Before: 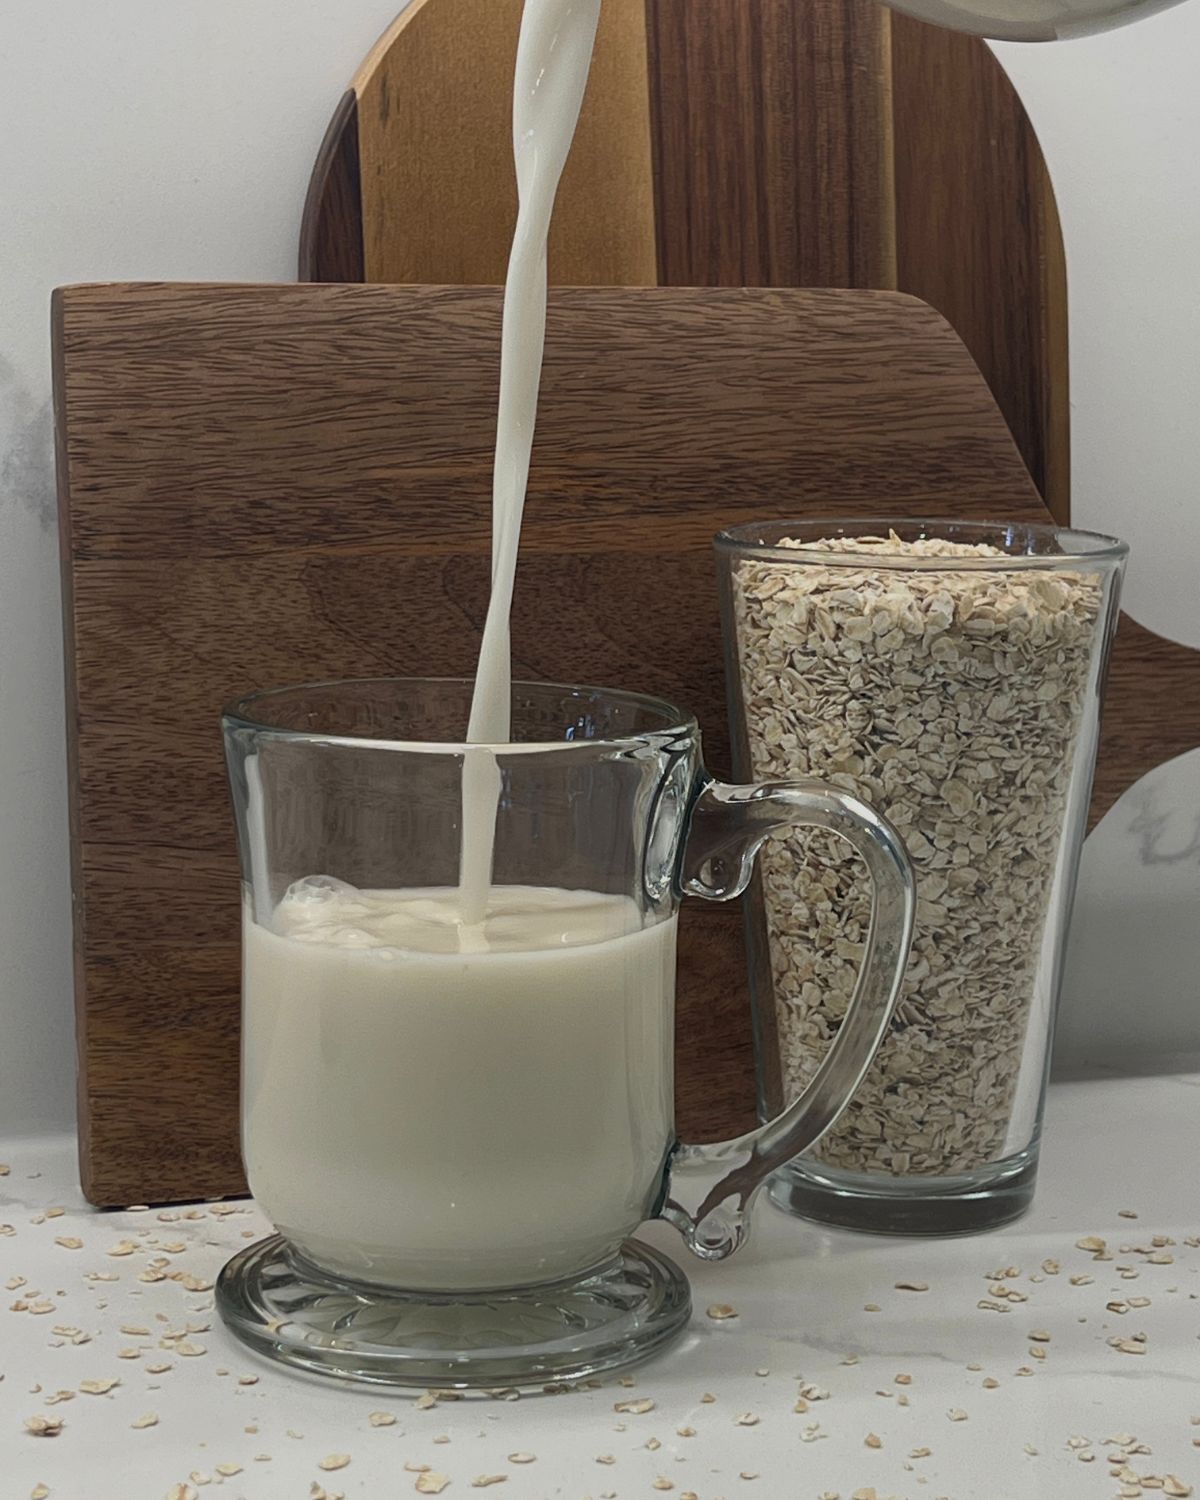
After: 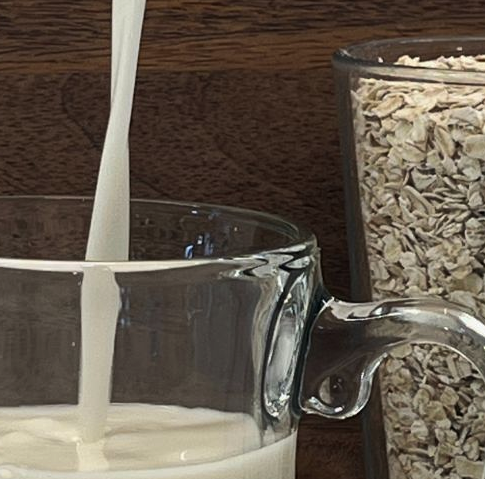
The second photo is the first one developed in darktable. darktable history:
crop: left 31.751%, top 32.172%, right 27.8%, bottom 35.83%
tone equalizer: -8 EV -0.417 EV, -7 EV -0.389 EV, -6 EV -0.333 EV, -5 EV -0.222 EV, -3 EV 0.222 EV, -2 EV 0.333 EV, -1 EV 0.389 EV, +0 EV 0.417 EV, edges refinement/feathering 500, mask exposure compensation -1.57 EV, preserve details no
rotate and perspective: crop left 0, crop top 0
